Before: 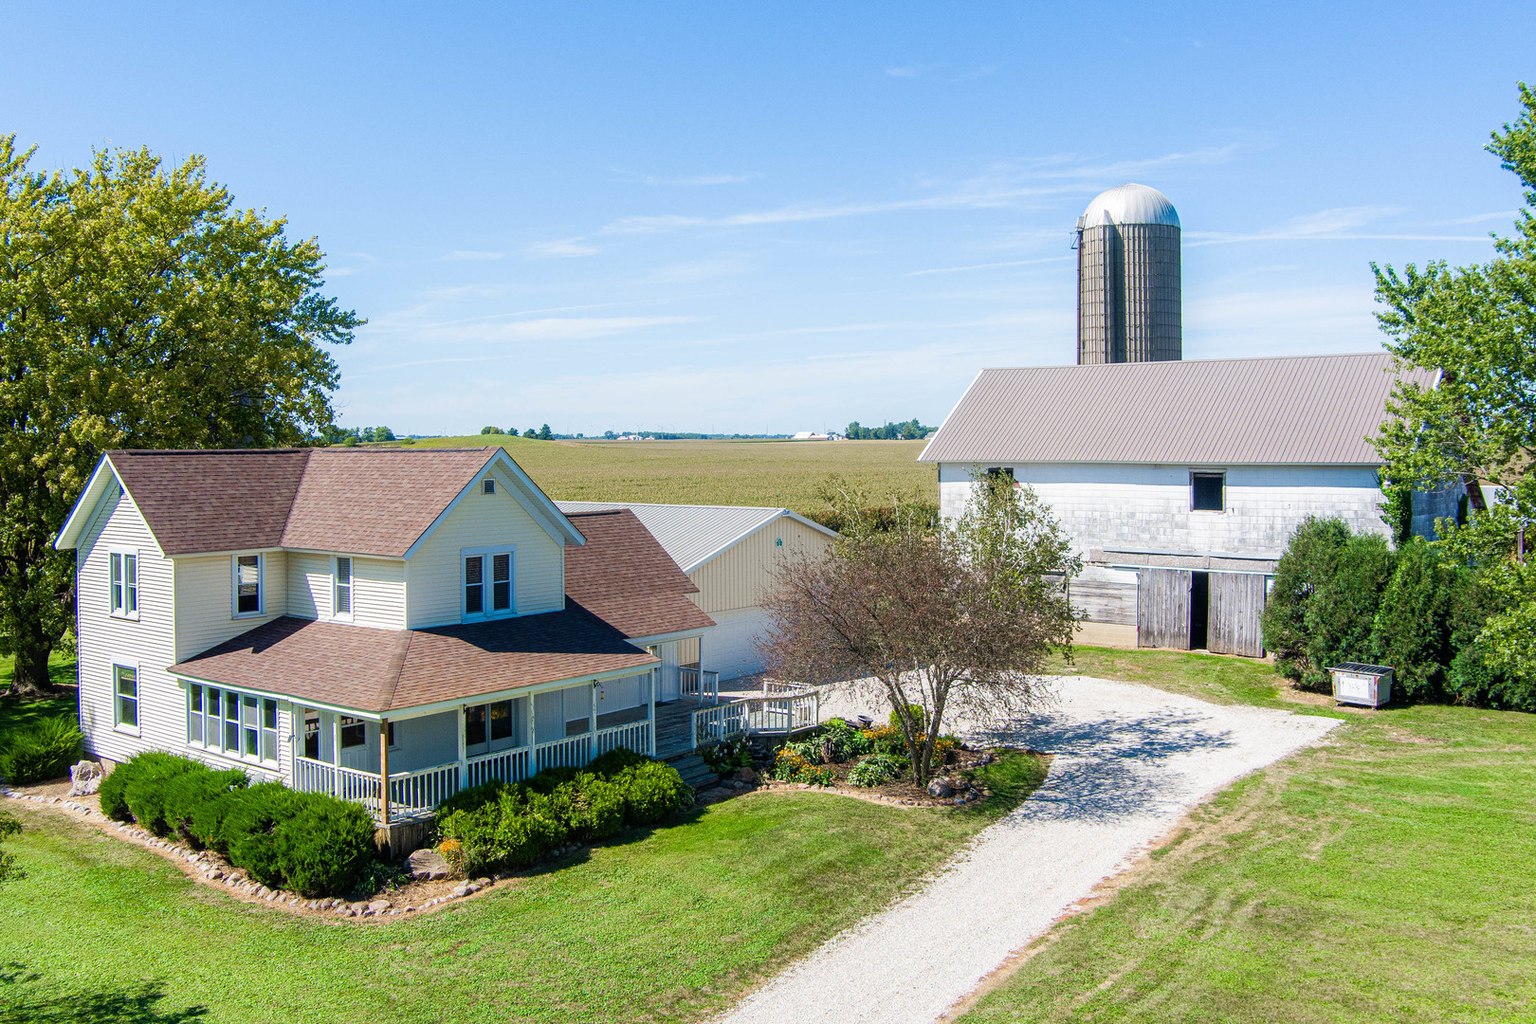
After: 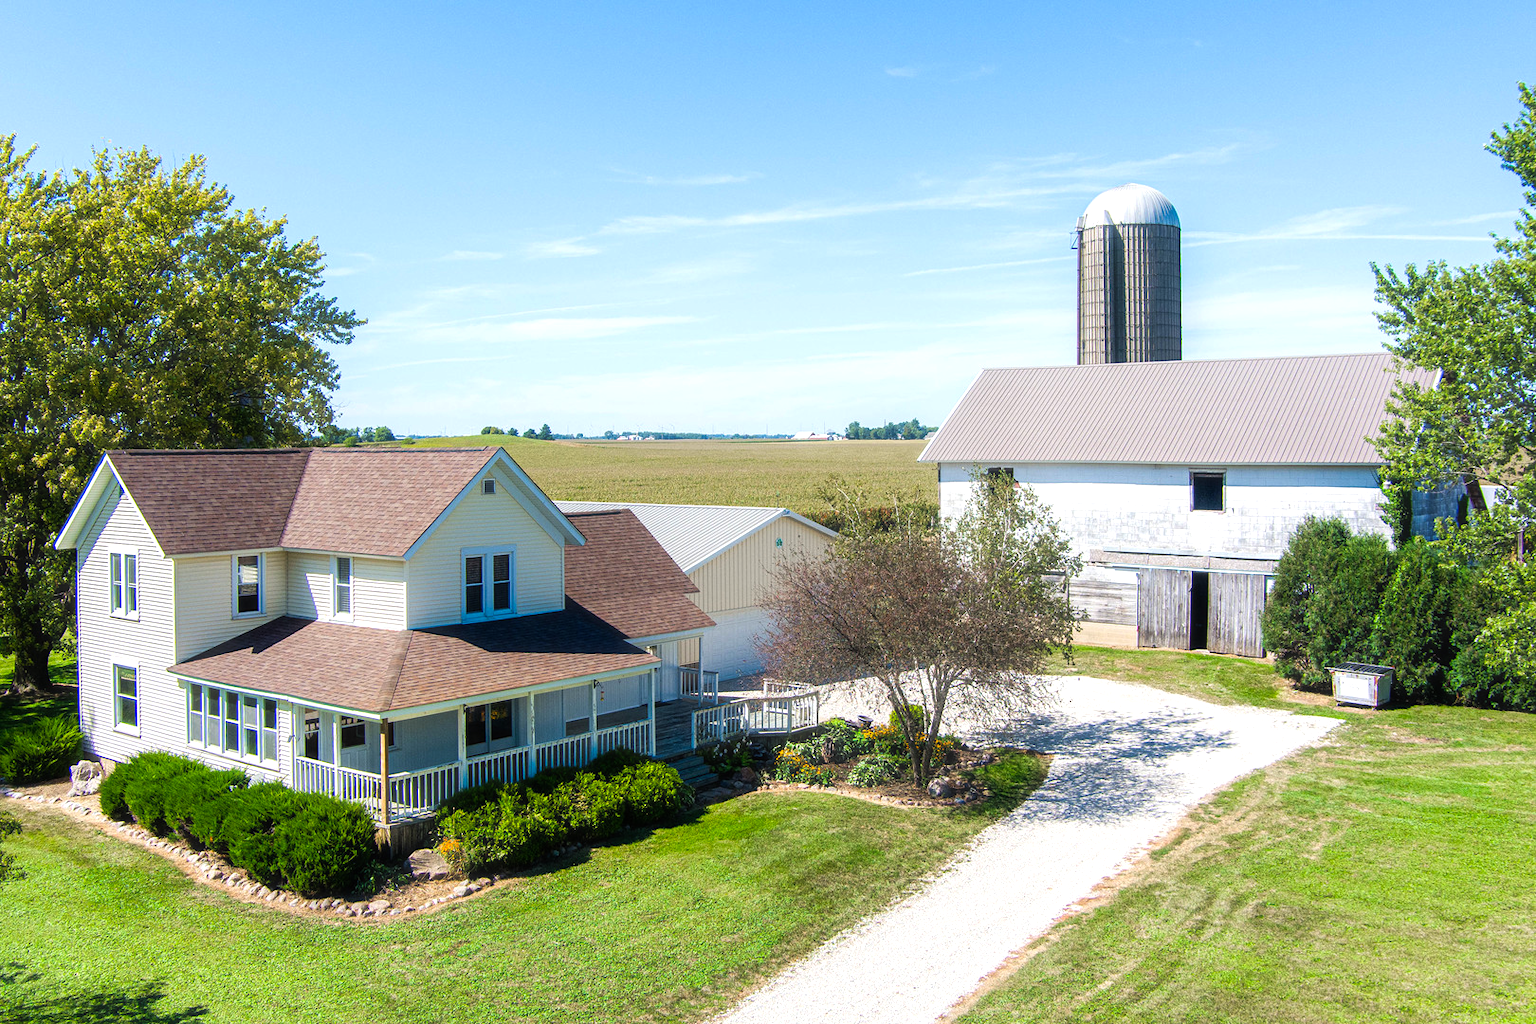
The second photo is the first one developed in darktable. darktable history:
color balance rgb: linear chroma grading › global chroma 10%, global vibrance 10%, contrast 15%, saturation formula JzAzBz (2021)
haze removal: strength -0.09, adaptive false
